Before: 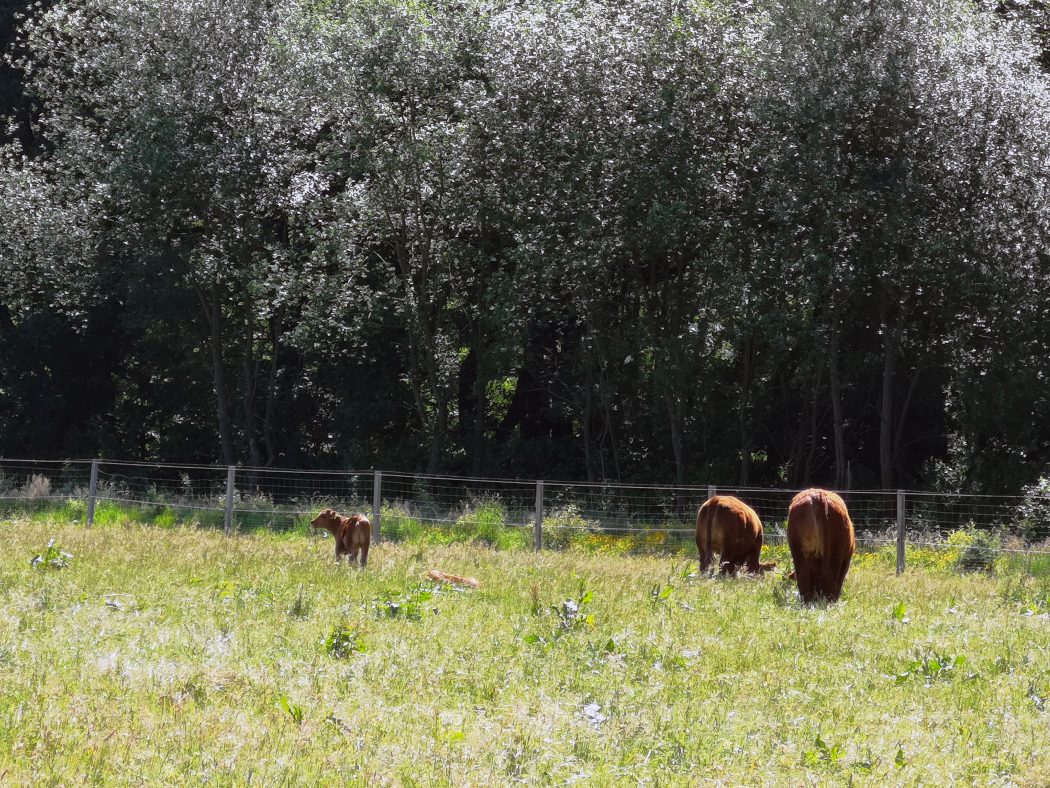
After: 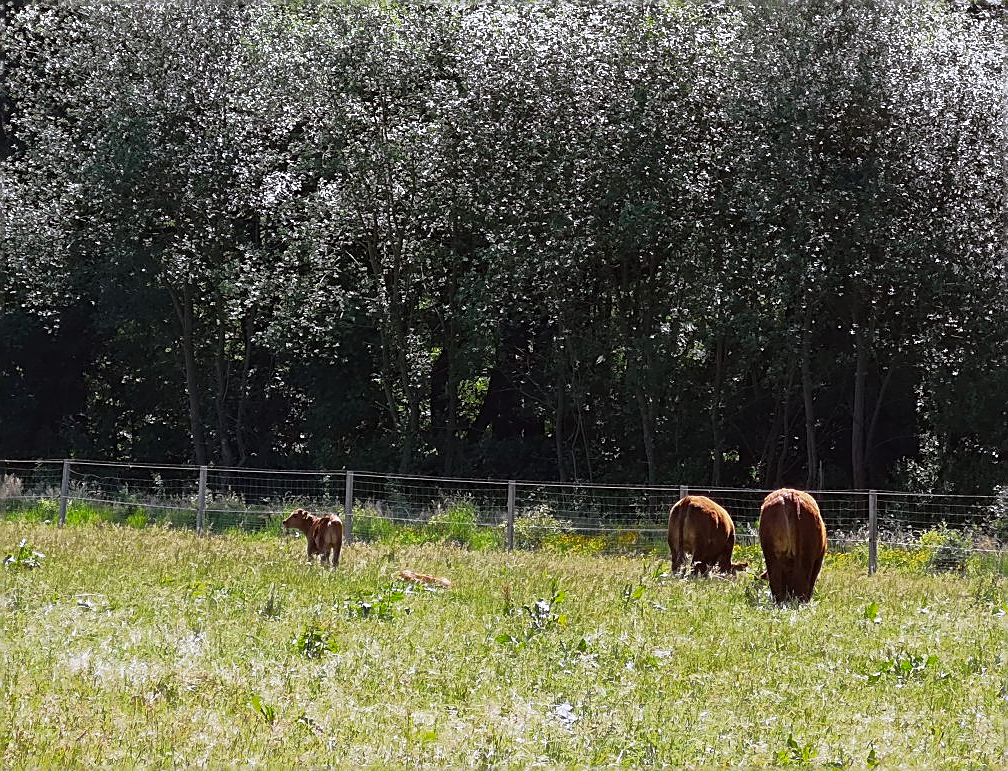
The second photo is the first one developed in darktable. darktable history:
sharpen: amount 0.886
crop and rotate: left 2.746%, right 1.18%, bottom 2.133%
color zones: curves: ch0 [(0, 0.444) (0.143, 0.442) (0.286, 0.441) (0.429, 0.441) (0.571, 0.441) (0.714, 0.441) (0.857, 0.442) (1, 0.444)]
tone equalizer: on, module defaults
